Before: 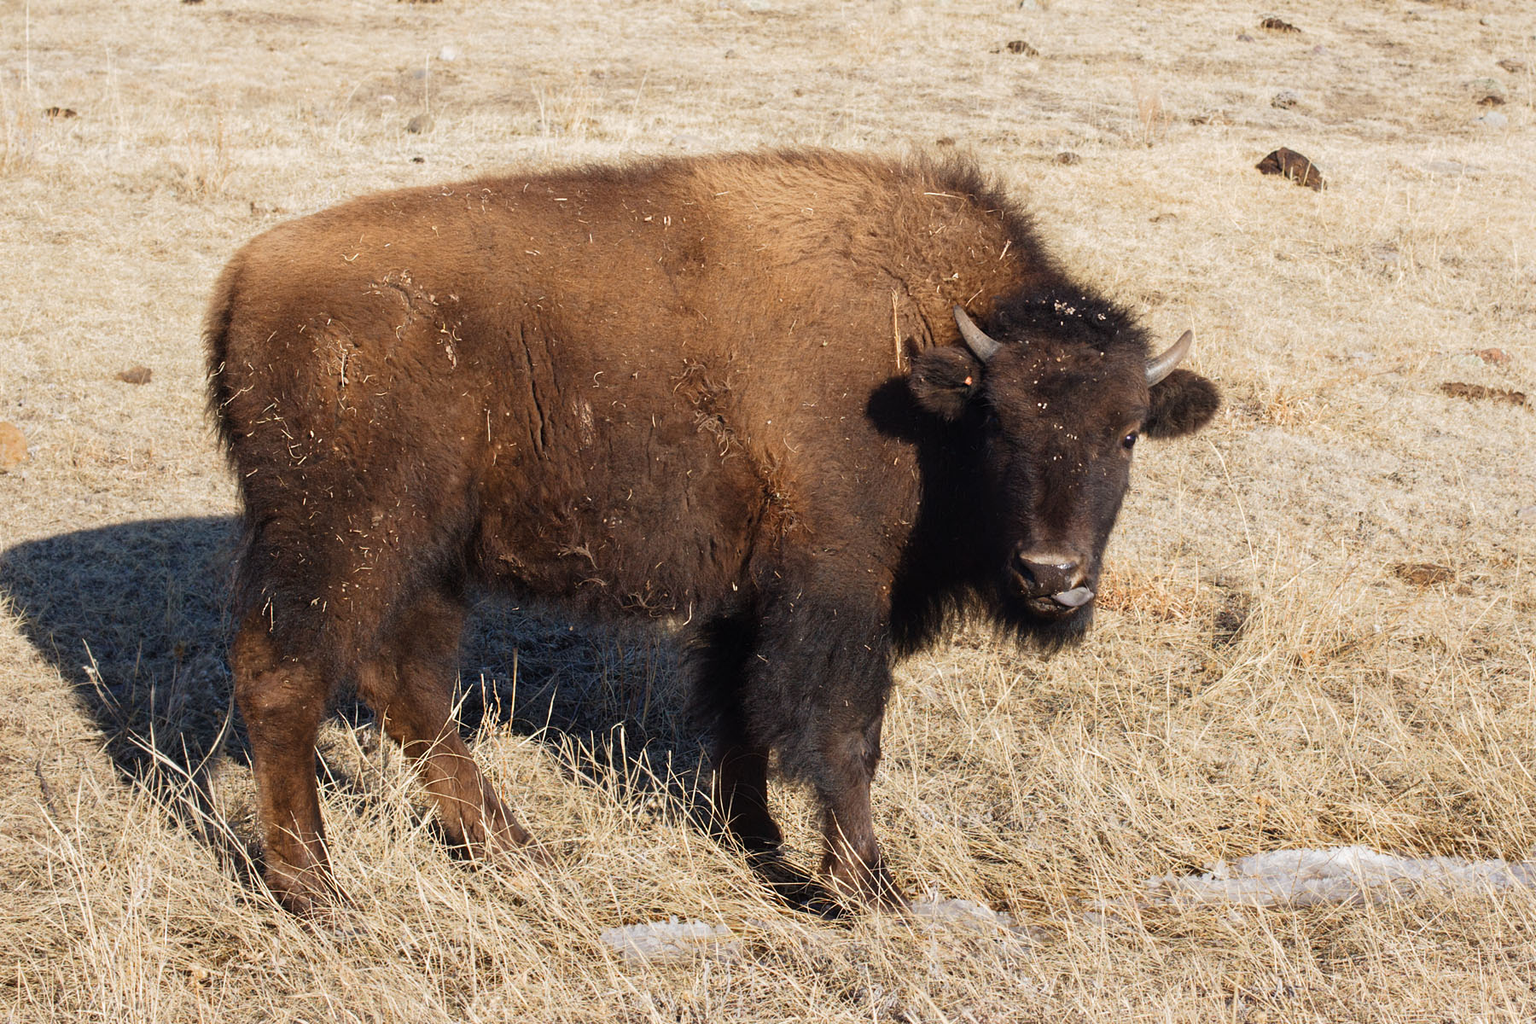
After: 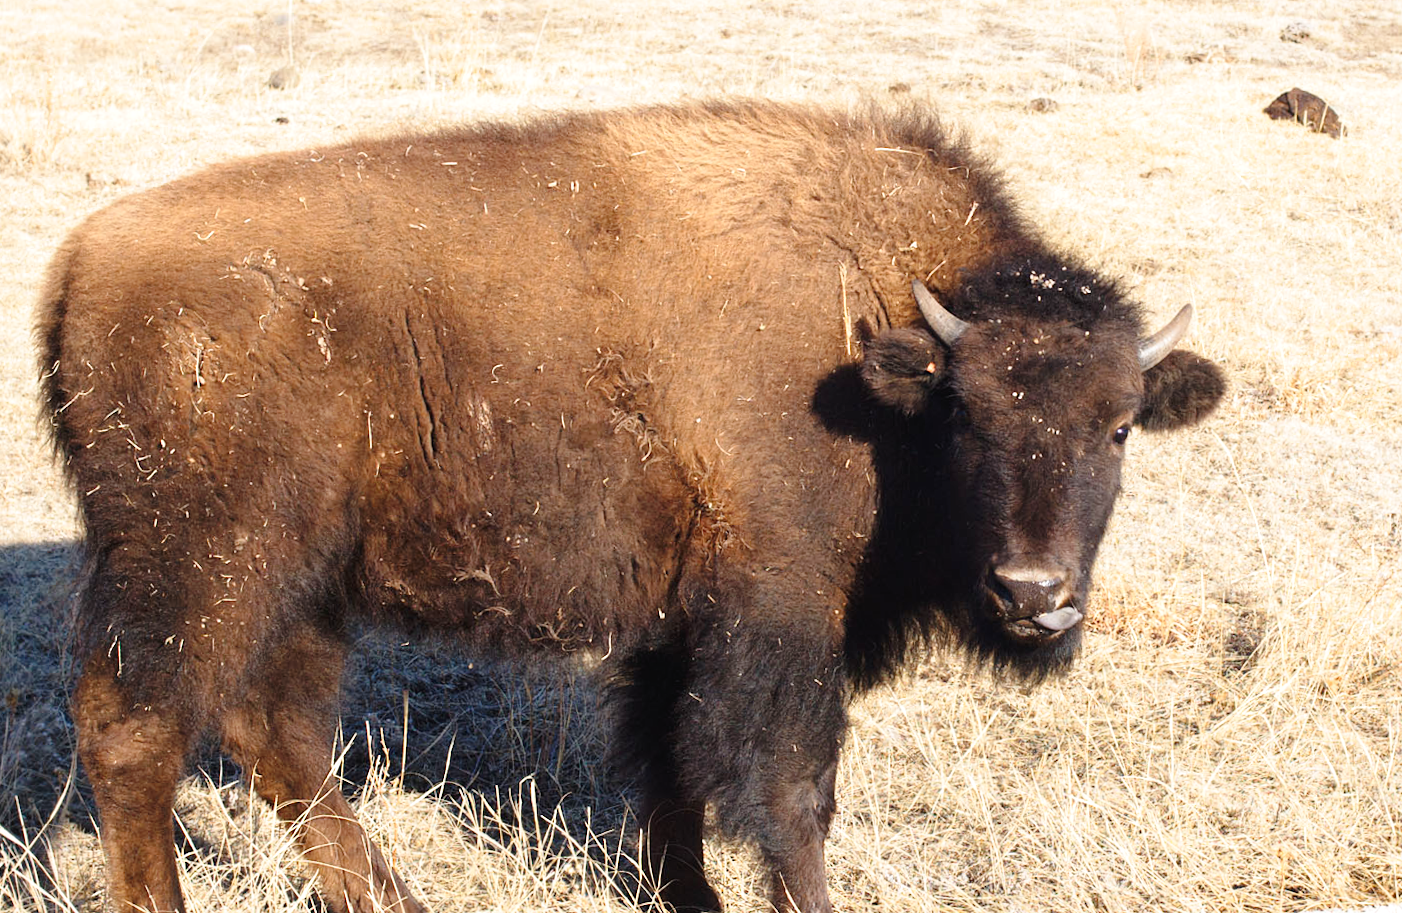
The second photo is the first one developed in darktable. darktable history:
exposure: exposure 0.376 EV, compensate highlight preservation false
tone curve: curves: ch0 [(0, 0) (0.003, 0.023) (0.011, 0.025) (0.025, 0.029) (0.044, 0.047) (0.069, 0.079) (0.1, 0.113) (0.136, 0.152) (0.177, 0.199) (0.224, 0.26) (0.277, 0.333) (0.335, 0.404) (0.399, 0.48) (0.468, 0.559) (0.543, 0.635) (0.623, 0.713) (0.709, 0.797) (0.801, 0.879) (0.898, 0.953) (1, 1)], preserve colors none
rotate and perspective: rotation -1°, crop left 0.011, crop right 0.989, crop top 0.025, crop bottom 0.975
crop and rotate: left 10.77%, top 5.1%, right 10.41%, bottom 16.76%
